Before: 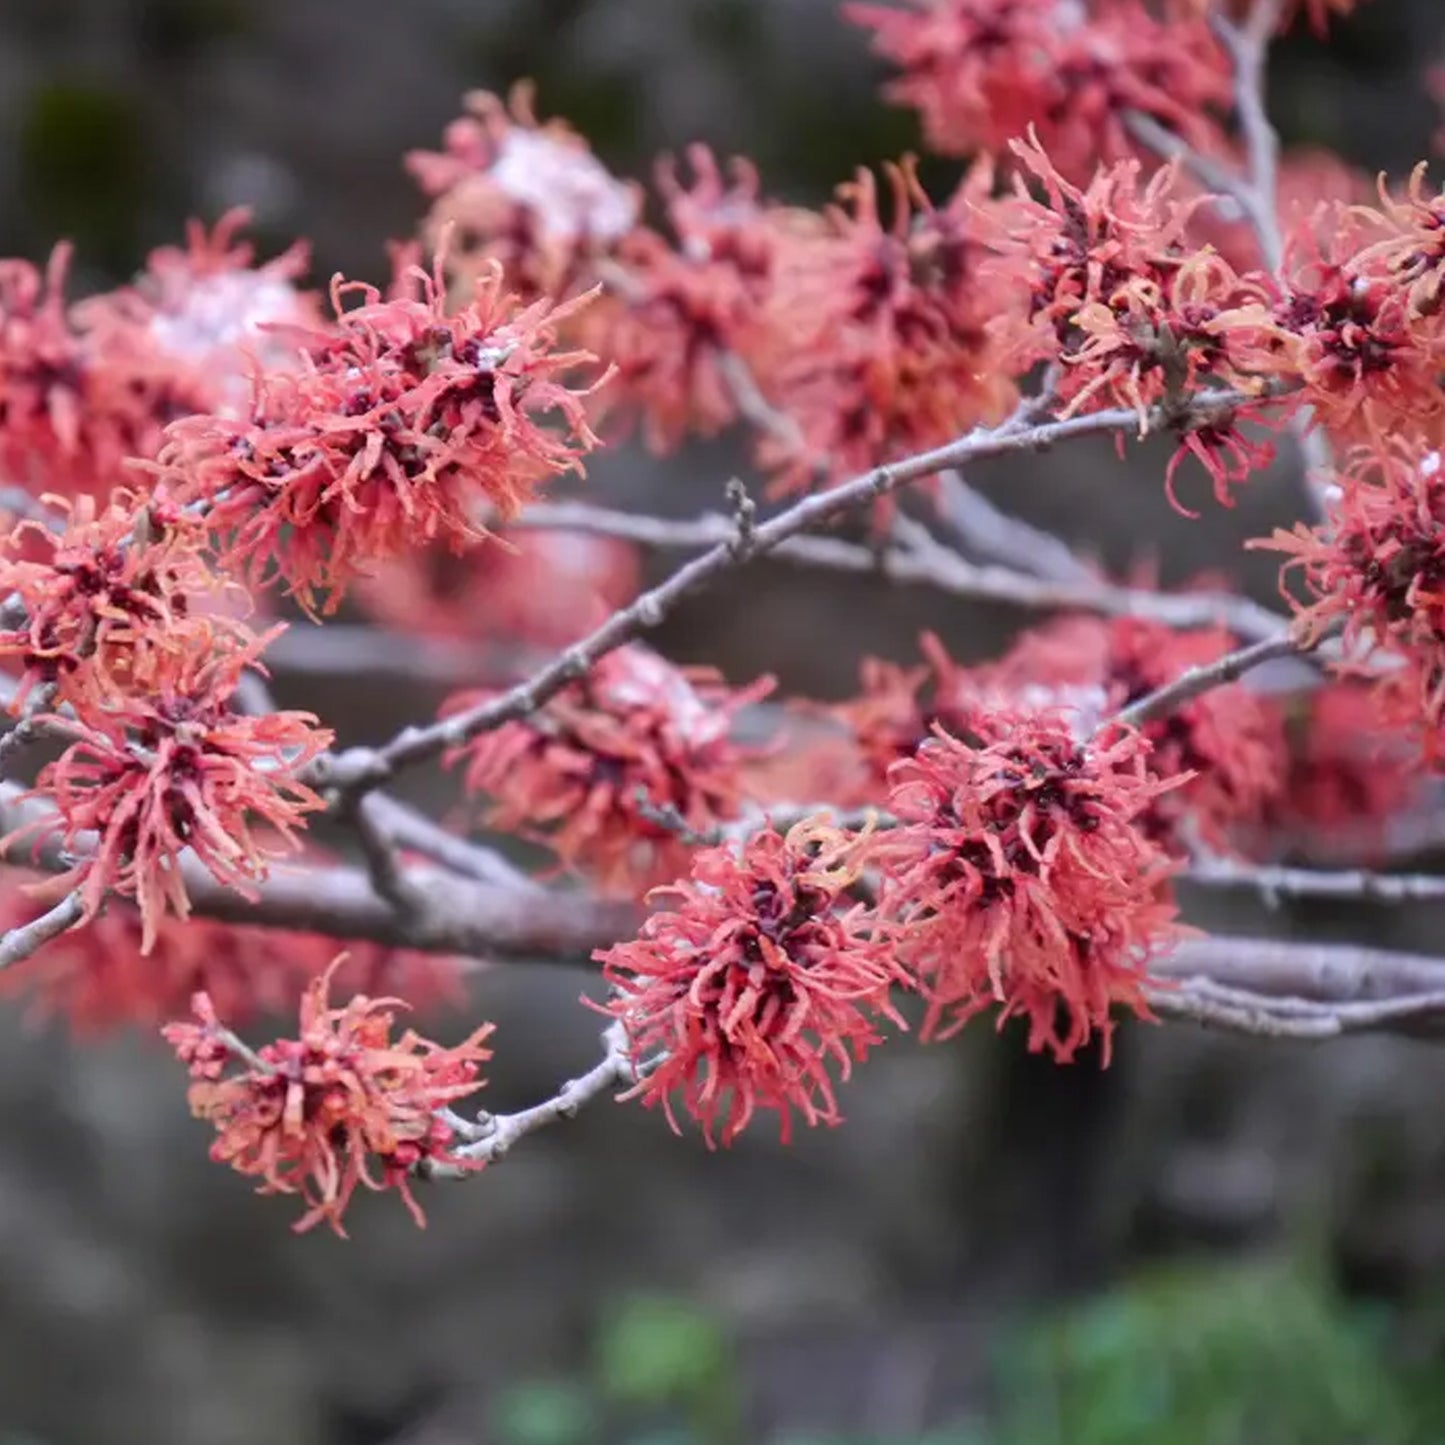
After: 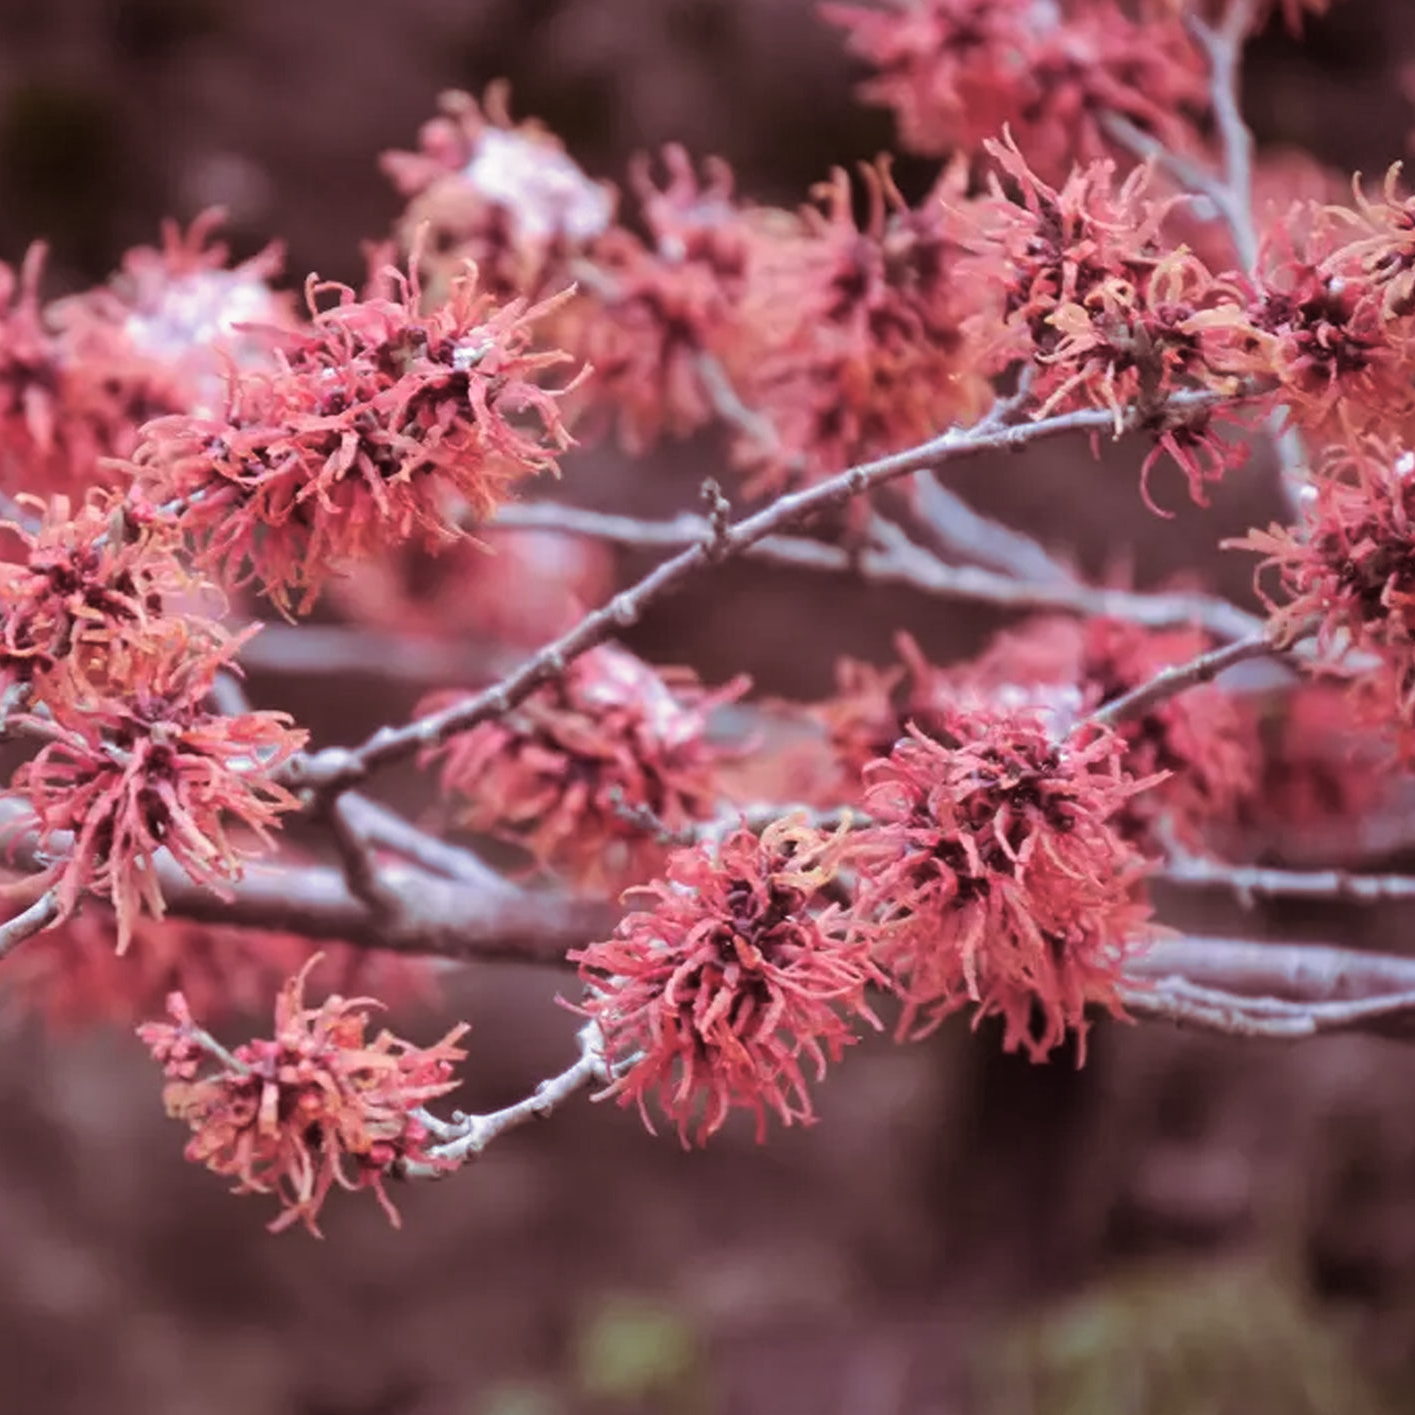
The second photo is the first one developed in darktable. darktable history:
crop: left 1.743%, right 0.268%, bottom 2.011%
split-toning: on, module defaults
